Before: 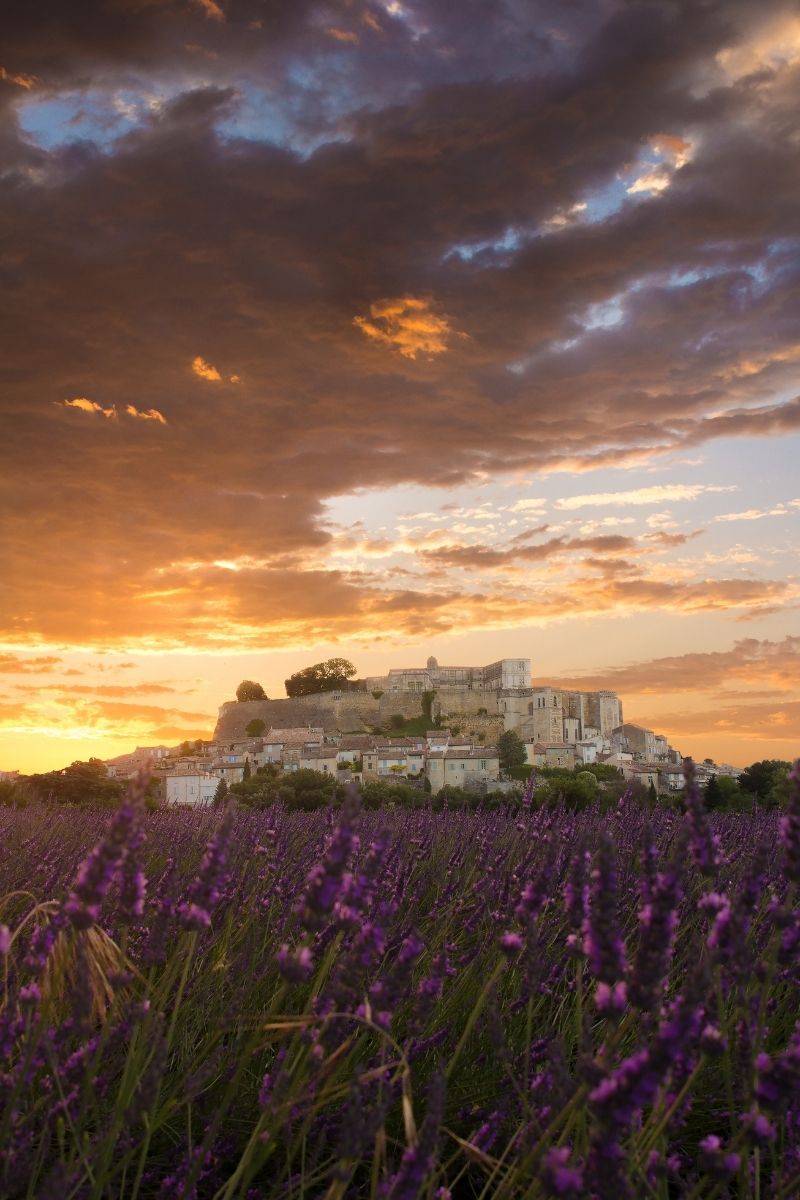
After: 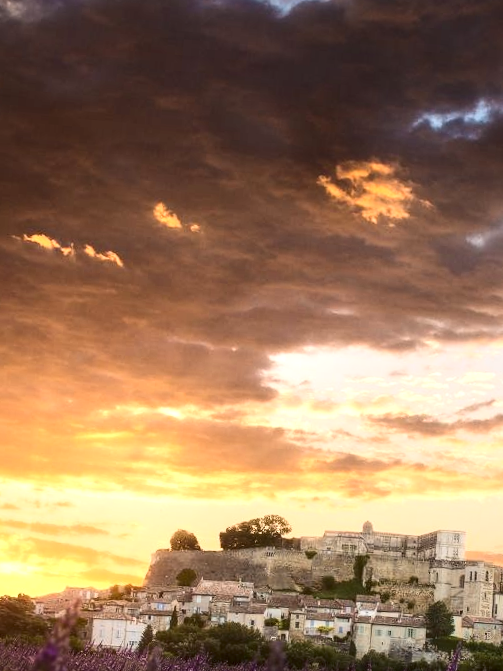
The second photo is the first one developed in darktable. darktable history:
contrast brightness saturation: contrast 0.285
local contrast: on, module defaults
exposure: black level correction 0, exposure 0.395 EV, compensate highlight preservation false
crop and rotate: angle -4.82°, left 2.161%, top 6.866%, right 27.261%, bottom 30.296%
